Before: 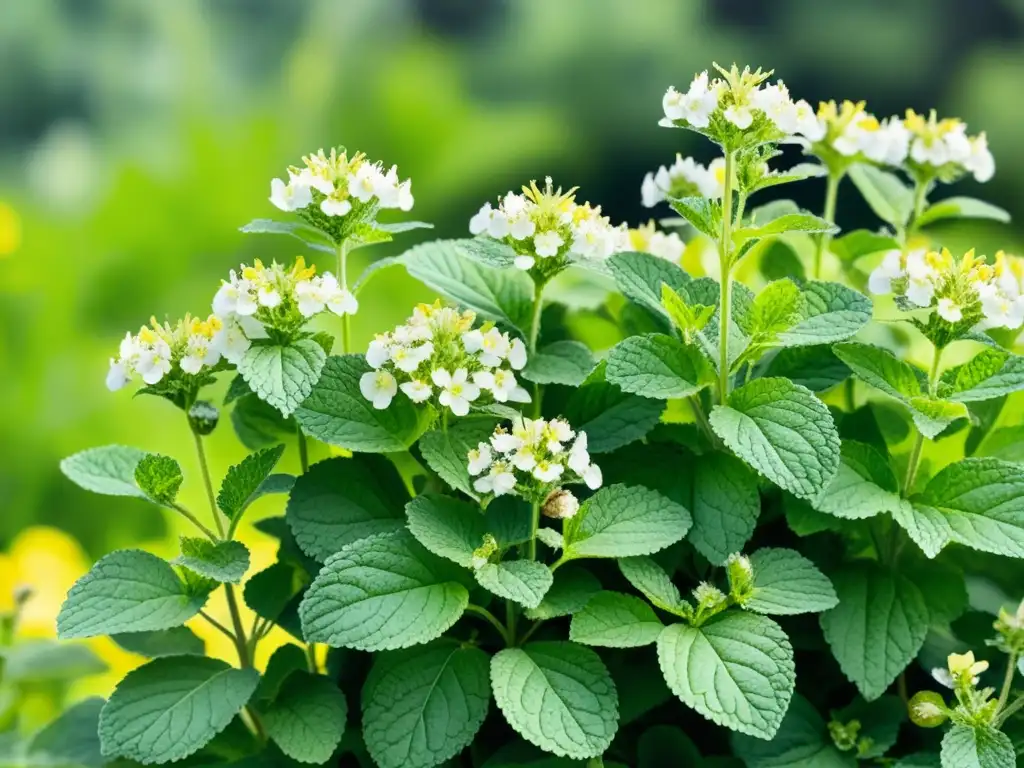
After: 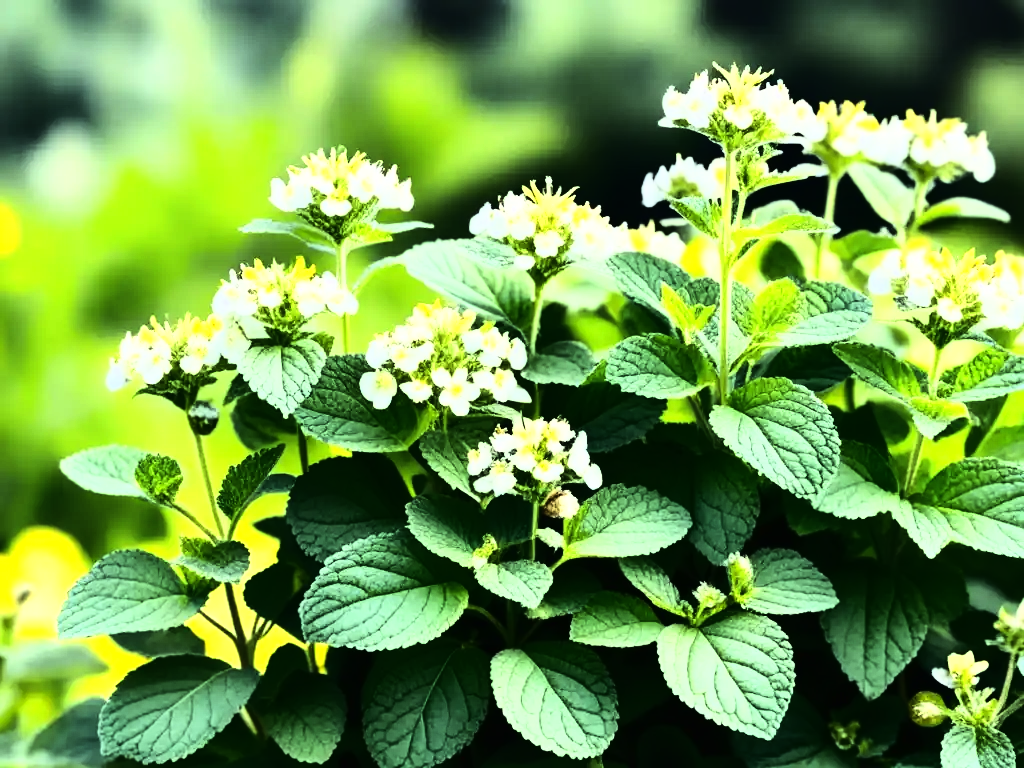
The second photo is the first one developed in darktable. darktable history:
tone curve: curves: ch0 [(0, 0) (0.003, 0.005) (0.011, 0.008) (0.025, 0.01) (0.044, 0.014) (0.069, 0.017) (0.1, 0.022) (0.136, 0.028) (0.177, 0.037) (0.224, 0.049) (0.277, 0.091) (0.335, 0.168) (0.399, 0.292) (0.468, 0.463) (0.543, 0.637) (0.623, 0.792) (0.709, 0.903) (0.801, 0.963) (0.898, 0.985) (1, 1)]
